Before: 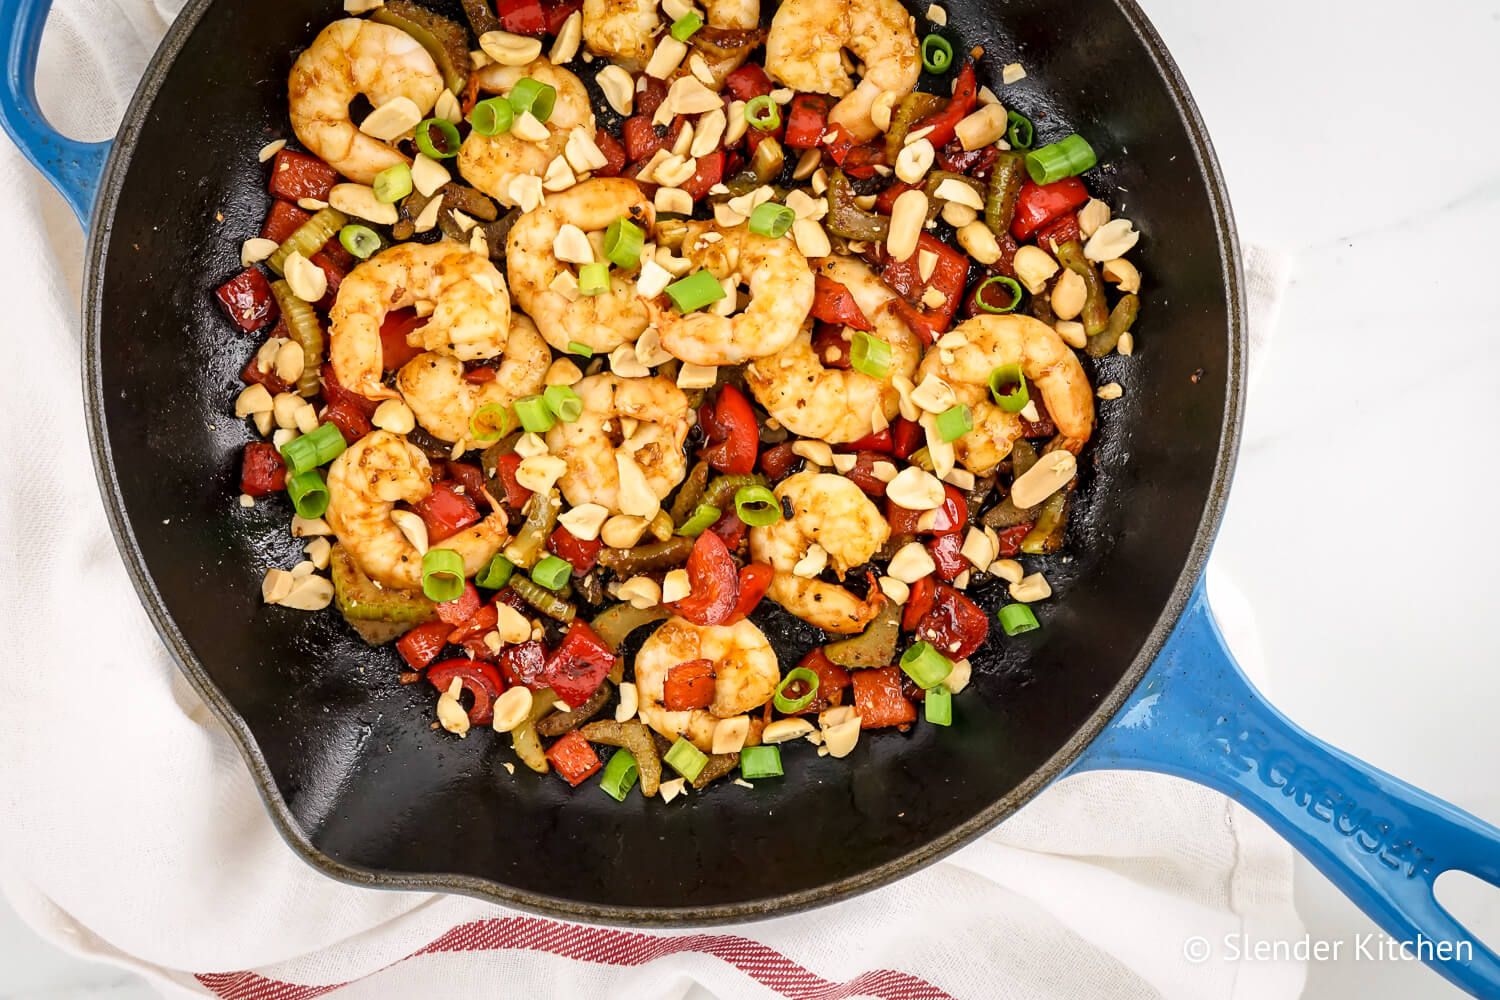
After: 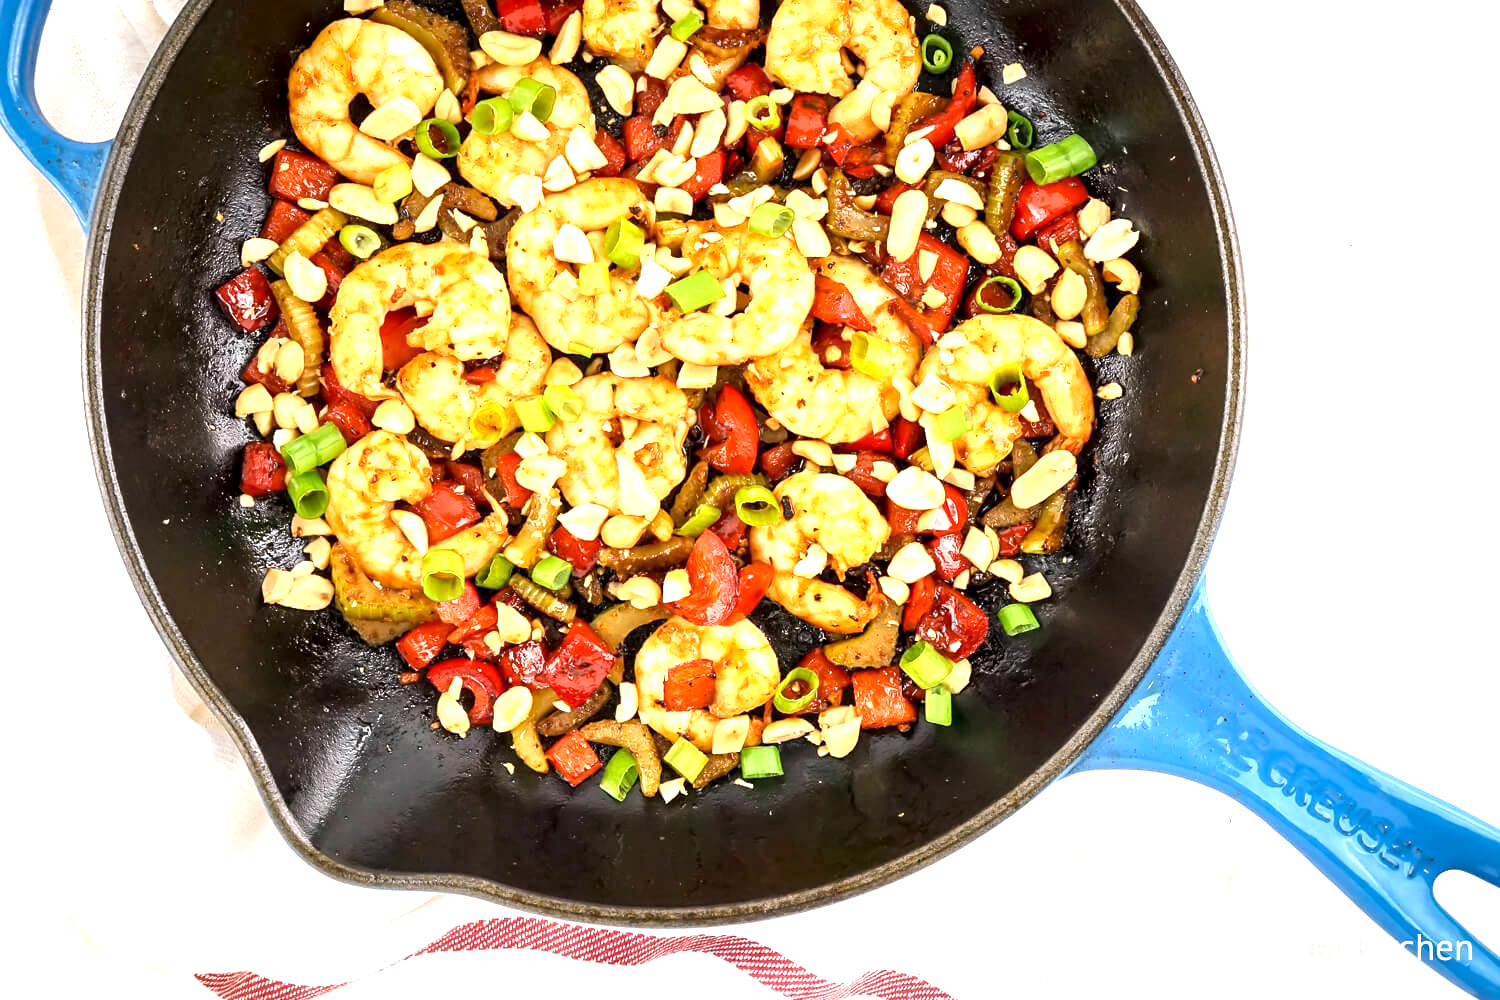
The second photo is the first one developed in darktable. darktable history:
exposure: black level correction 0.001, exposure 0.955 EV, compensate highlight preservation false
